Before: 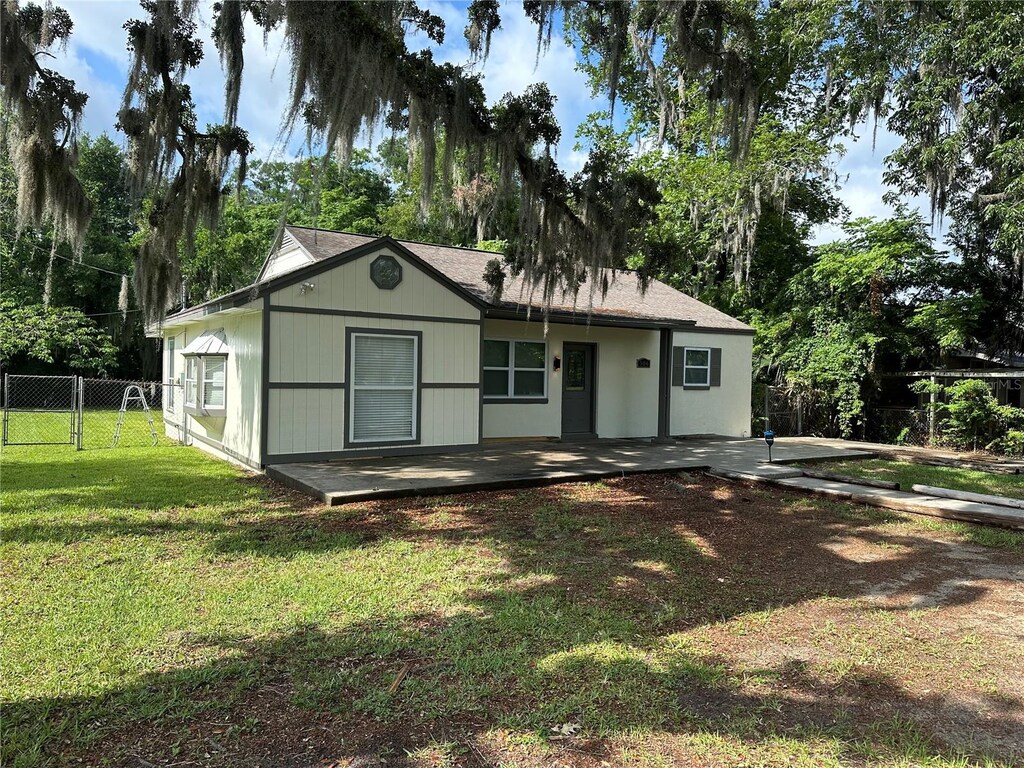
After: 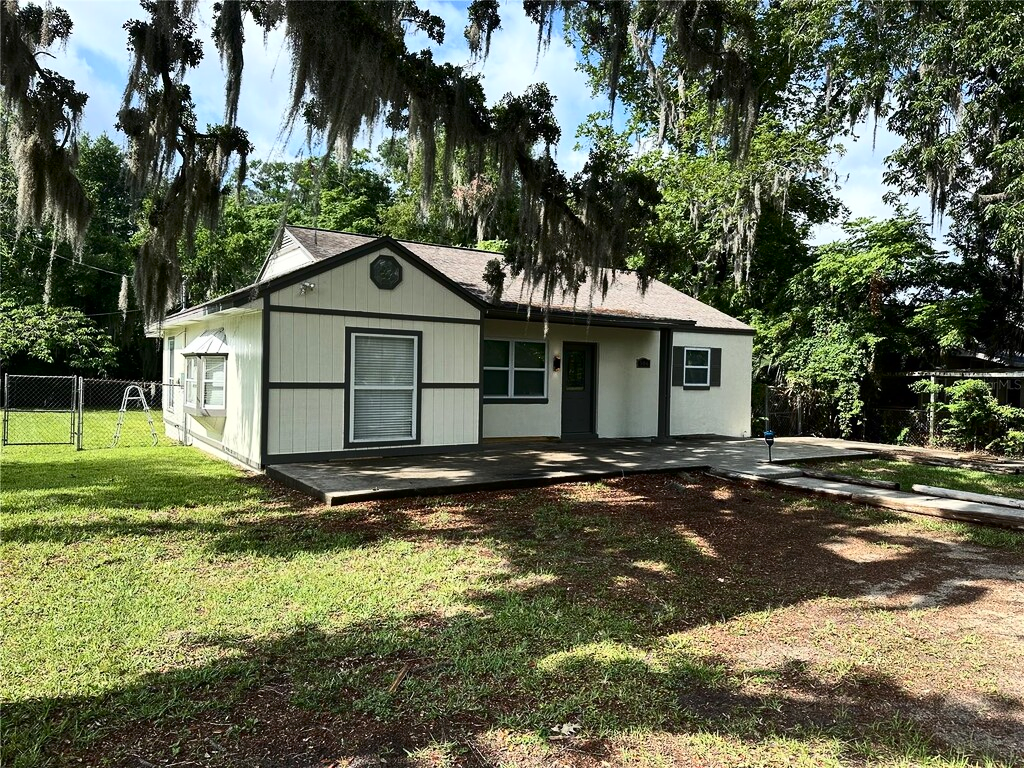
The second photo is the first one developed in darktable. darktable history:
exposure: compensate exposure bias true, compensate highlight preservation false
contrast brightness saturation: contrast 0.275
